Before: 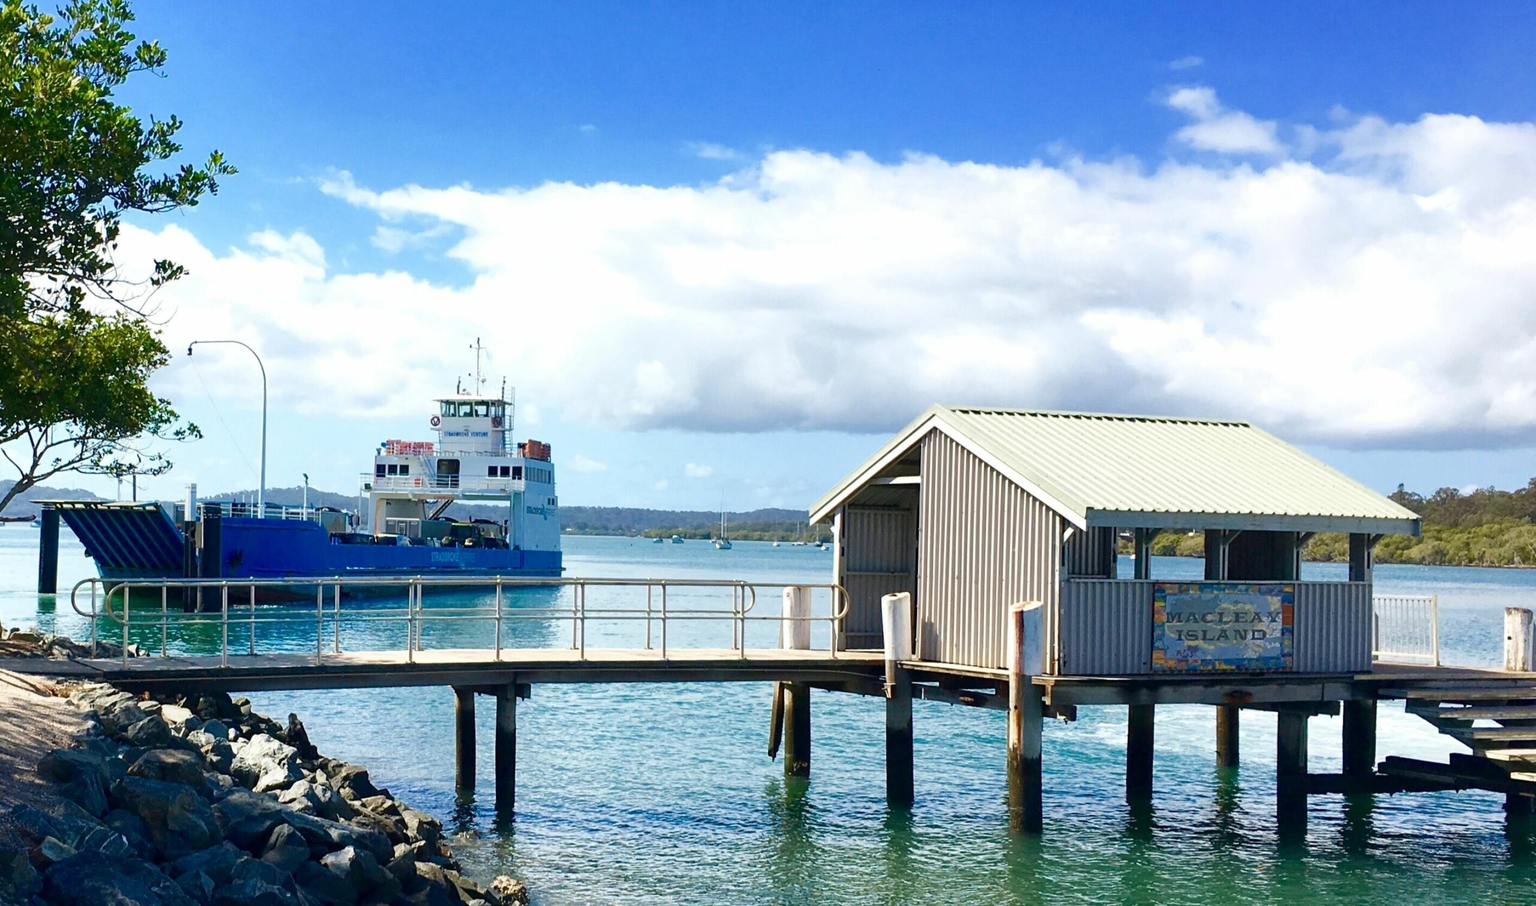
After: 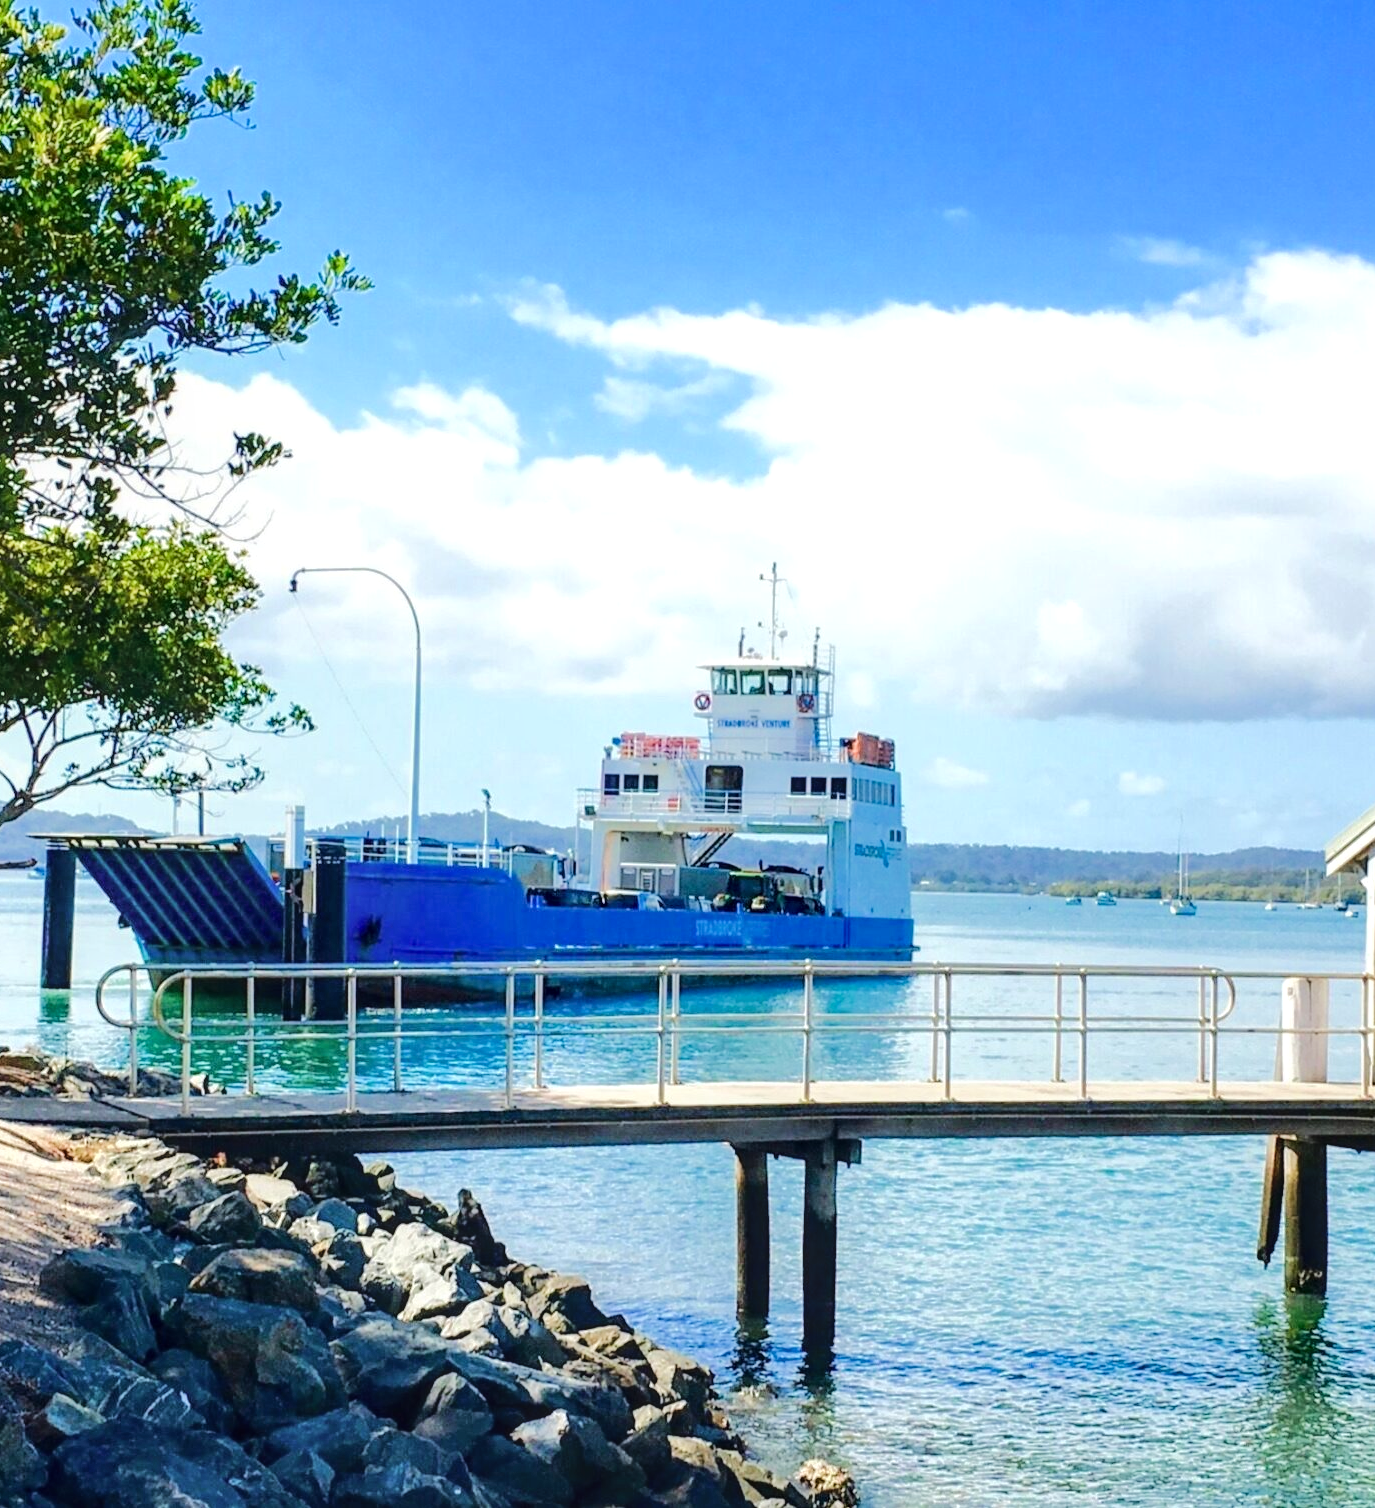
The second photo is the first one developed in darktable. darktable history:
tone equalizer: -7 EV 0.153 EV, -6 EV 0.639 EV, -5 EV 1.19 EV, -4 EV 1.3 EV, -3 EV 1.15 EV, -2 EV 0.6 EV, -1 EV 0.157 EV, edges refinement/feathering 500, mask exposure compensation -1.25 EV, preserve details no
crop: left 0.933%, right 45.355%, bottom 0.084%
local contrast: on, module defaults
